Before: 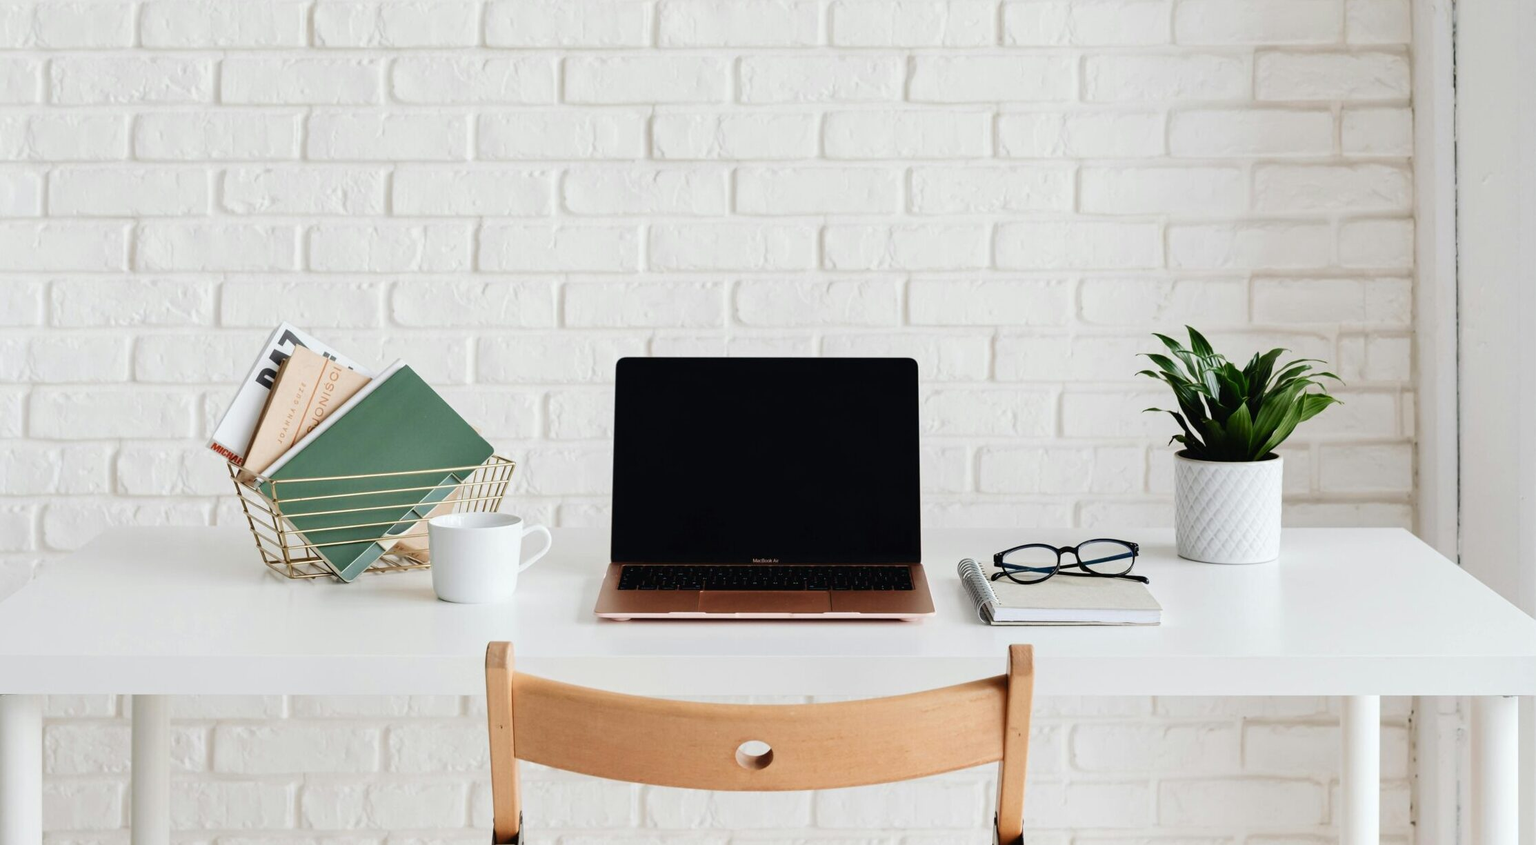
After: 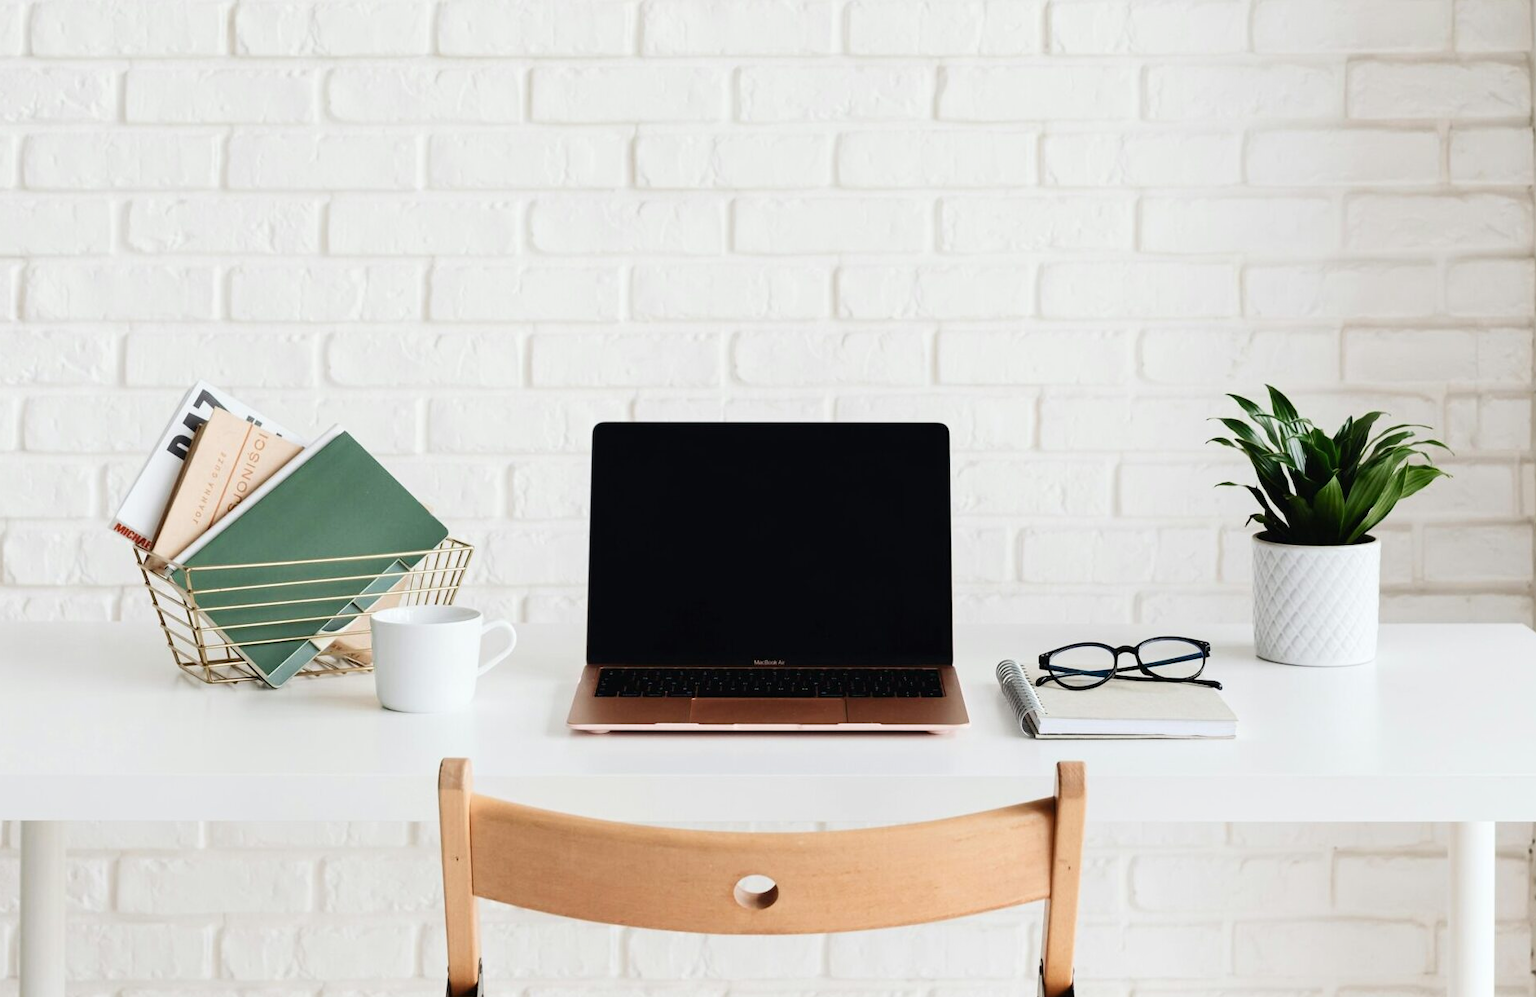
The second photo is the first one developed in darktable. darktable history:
shadows and highlights: shadows 0.854, highlights 38.03
crop: left 7.488%, right 7.846%
